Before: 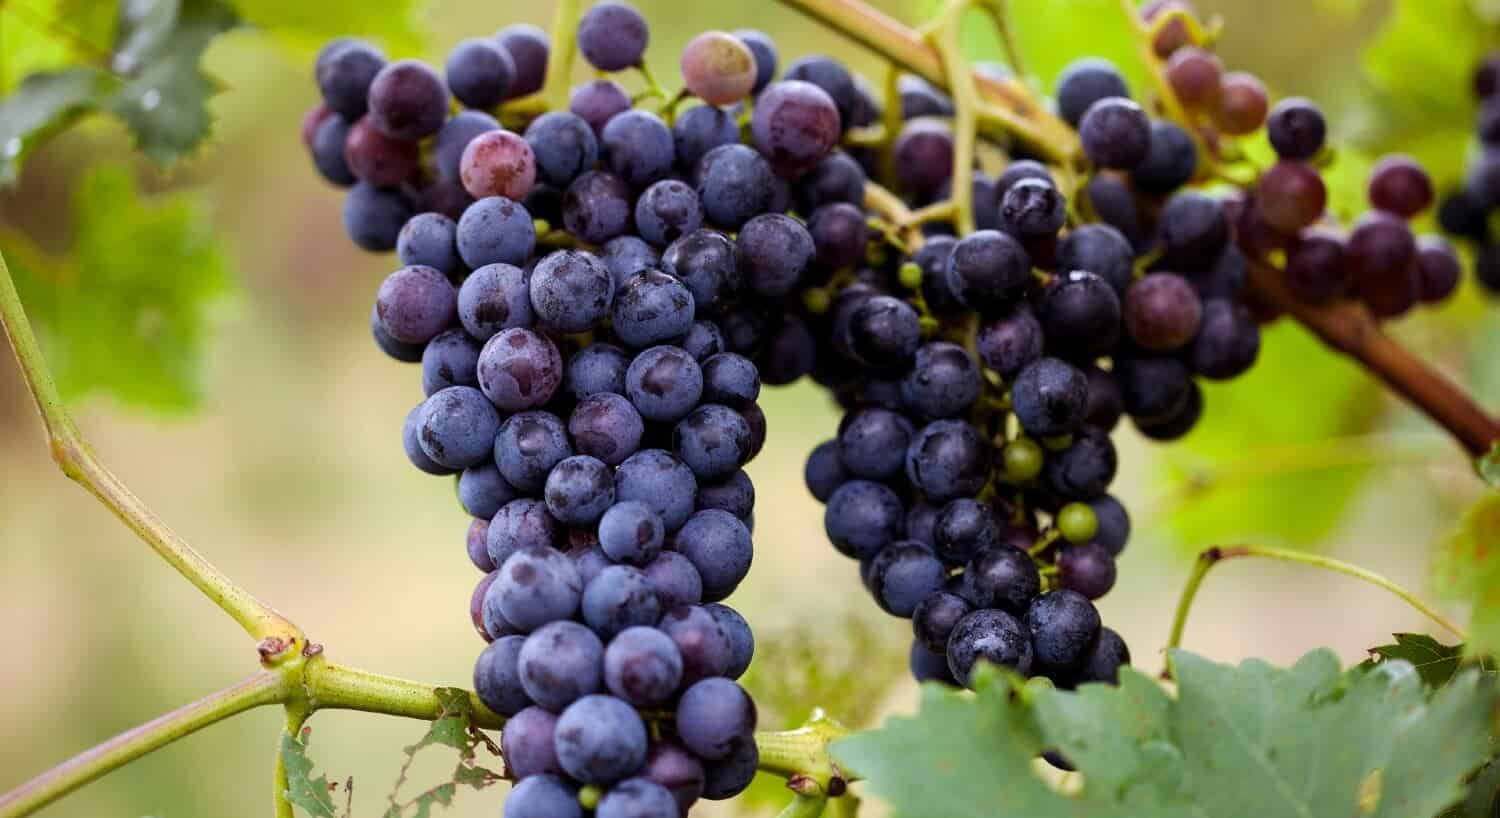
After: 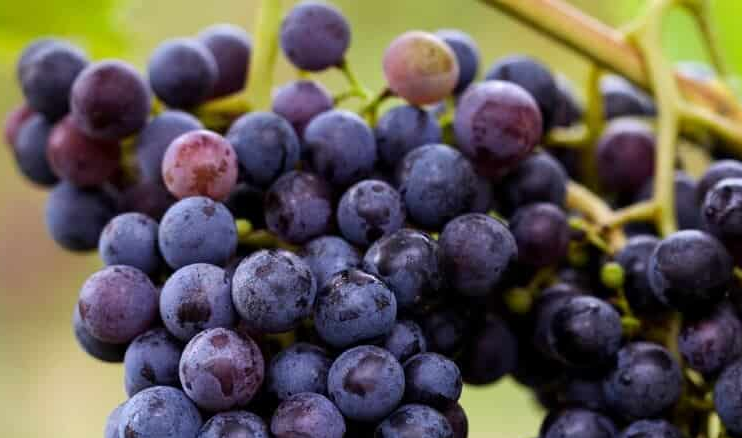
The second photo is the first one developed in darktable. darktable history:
crop: left 19.886%, right 30.419%, bottom 46.407%
